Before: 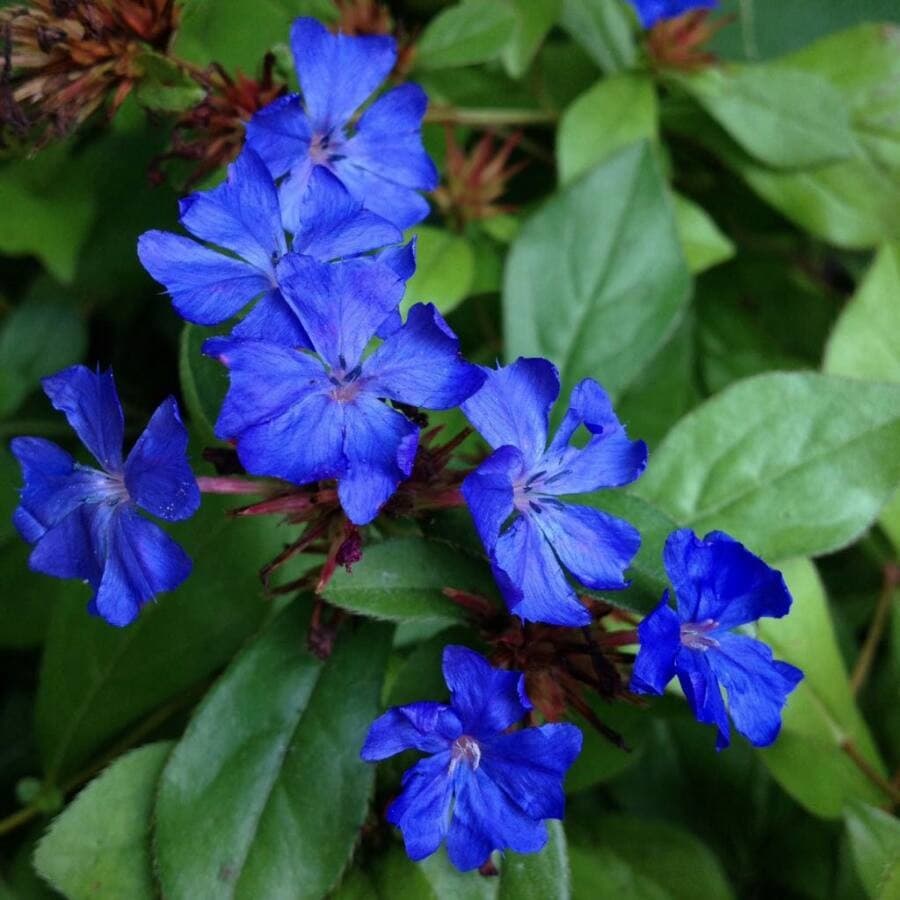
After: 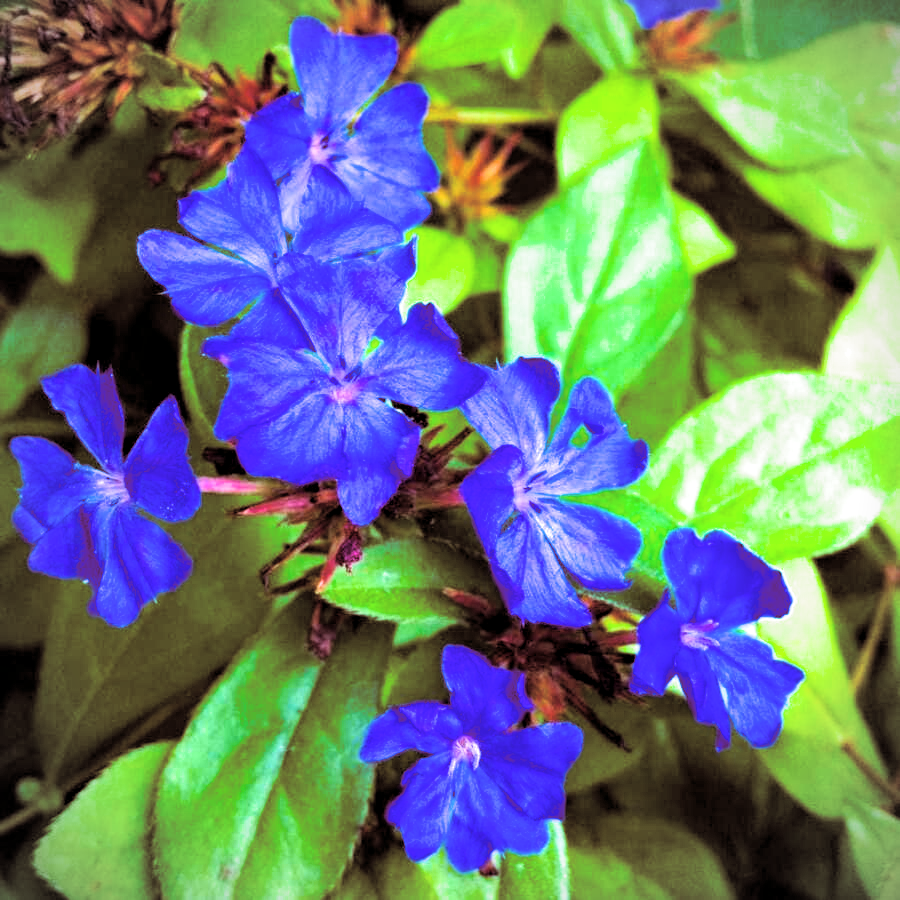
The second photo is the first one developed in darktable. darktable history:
haze removal: strength 0.29, distance 0.25, compatibility mode true, adaptive false
tone equalizer: on, module defaults
color balance rgb: perceptual saturation grading › global saturation 25%, perceptual brilliance grading › global brilliance 35%, perceptual brilliance grading › highlights 50%, perceptual brilliance grading › mid-tones 60%, perceptual brilliance grading › shadows 35%, global vibrance 20%
filmic rgb: black relative exposure -7.65 EV, white relative exposure 4.56 EV, hardness 3.61, color science v6 (2022)
contrast brightness saturation: brightness 0.15
local contrast: highlights 100%, shadows 100%, detail 120%, midtone range 0.2
split-toning: highlights › hue 298.8°, highlights › saturation 0.73, compress 41.76%
vignetting: fall-off start 91.19%
